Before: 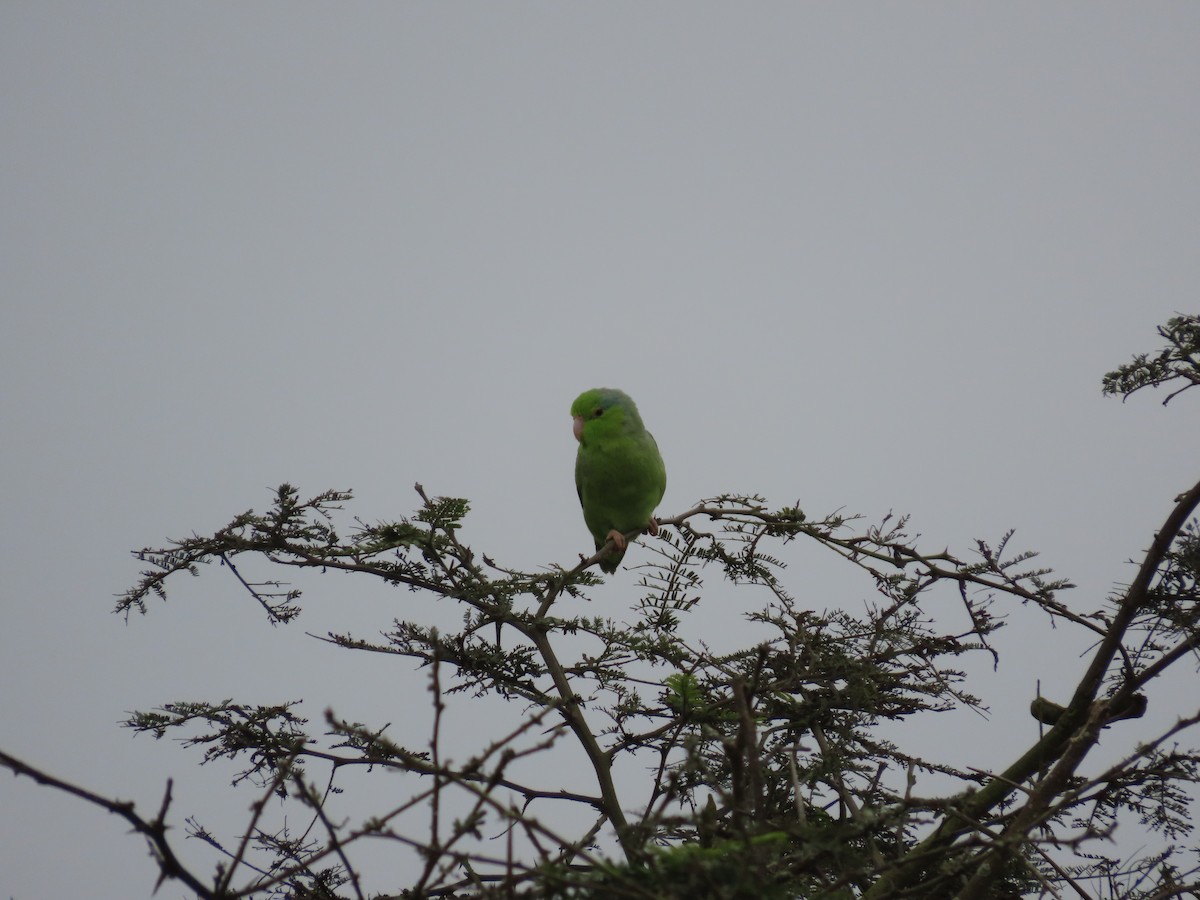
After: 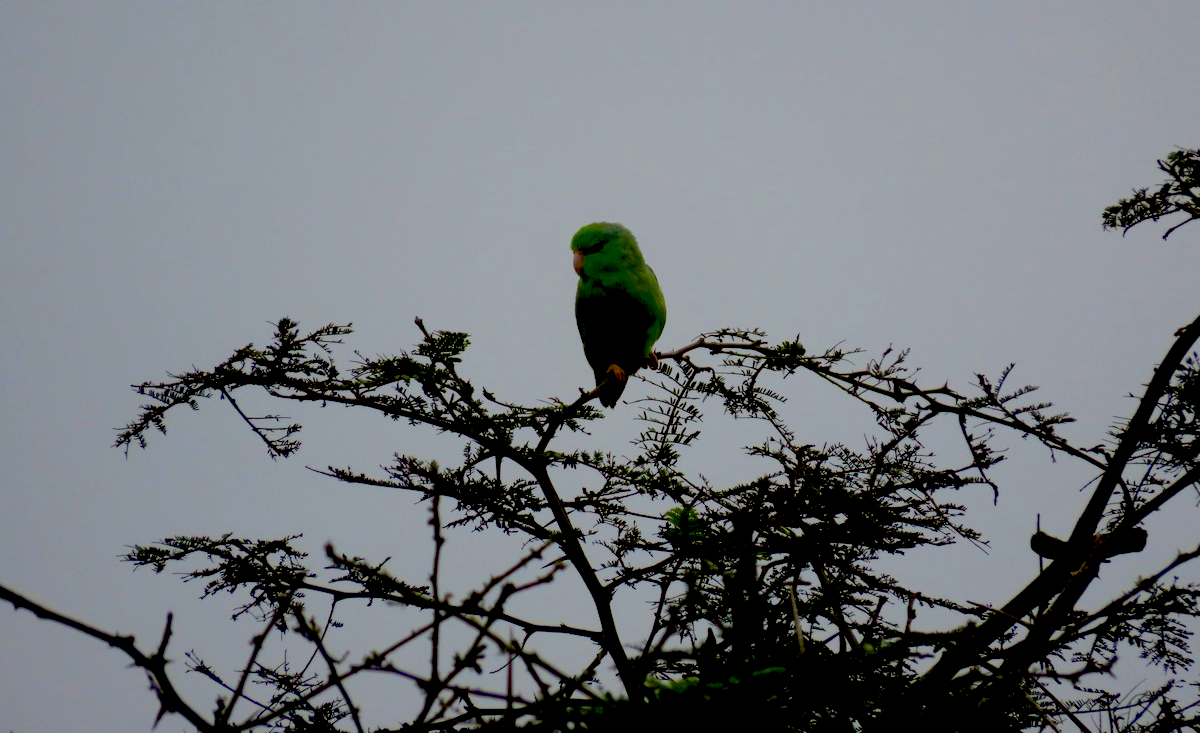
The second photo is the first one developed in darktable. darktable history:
crop and rotate: top 18.502%
exposure: black level correction 0.049, exposure 0.013 EV, compensate highlight preservation false
velvia: strength 31.69%, mid-tones bias 0.205
